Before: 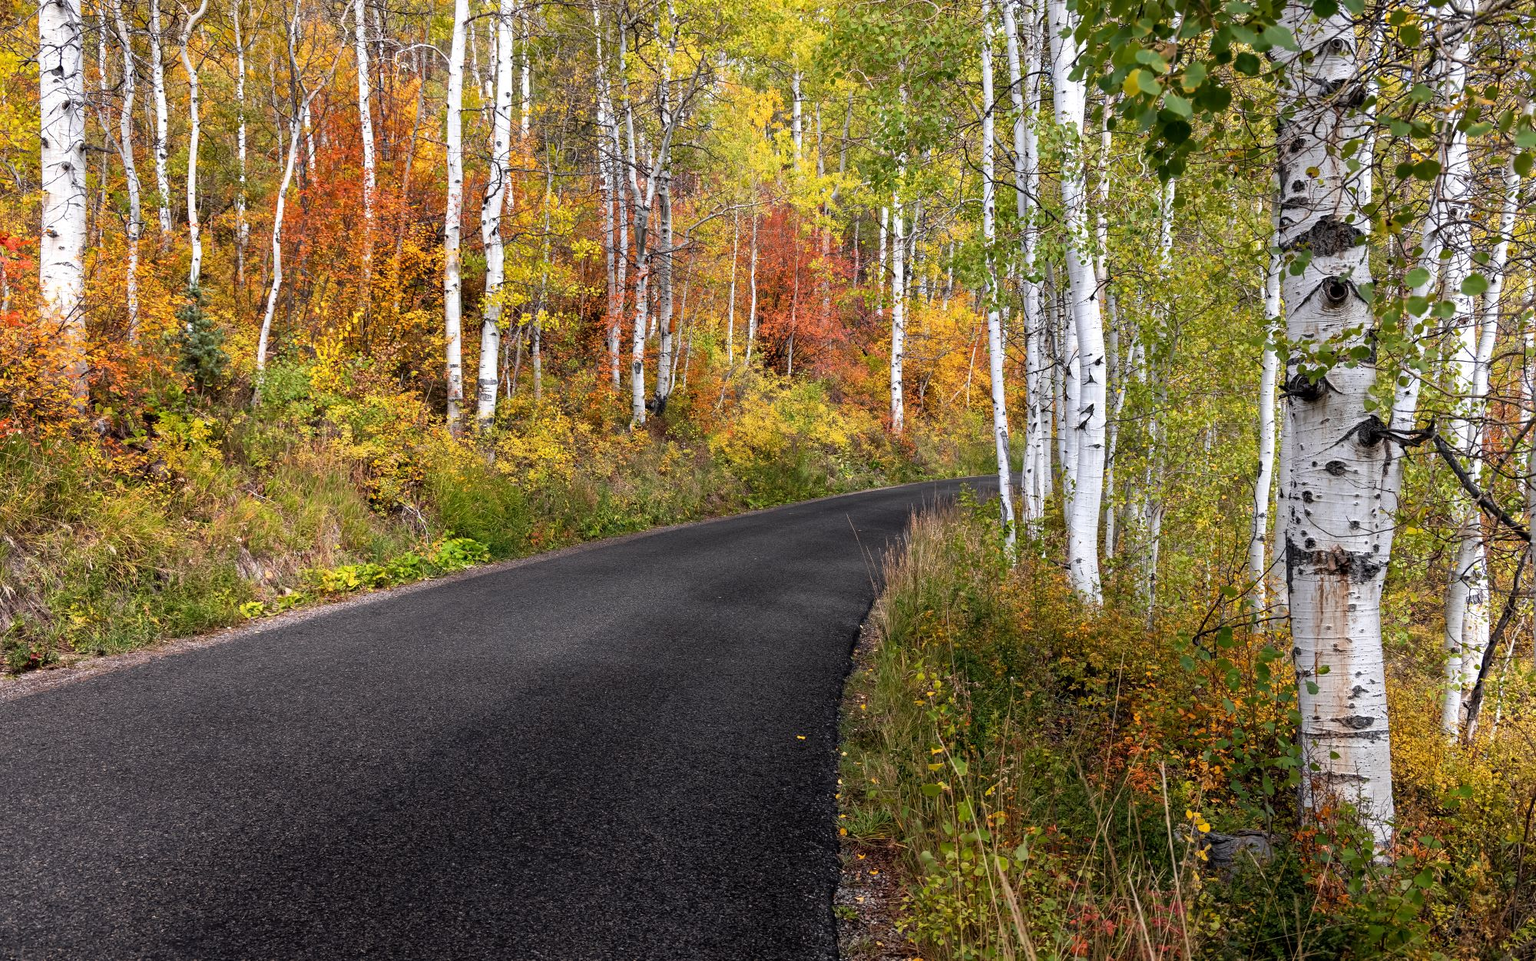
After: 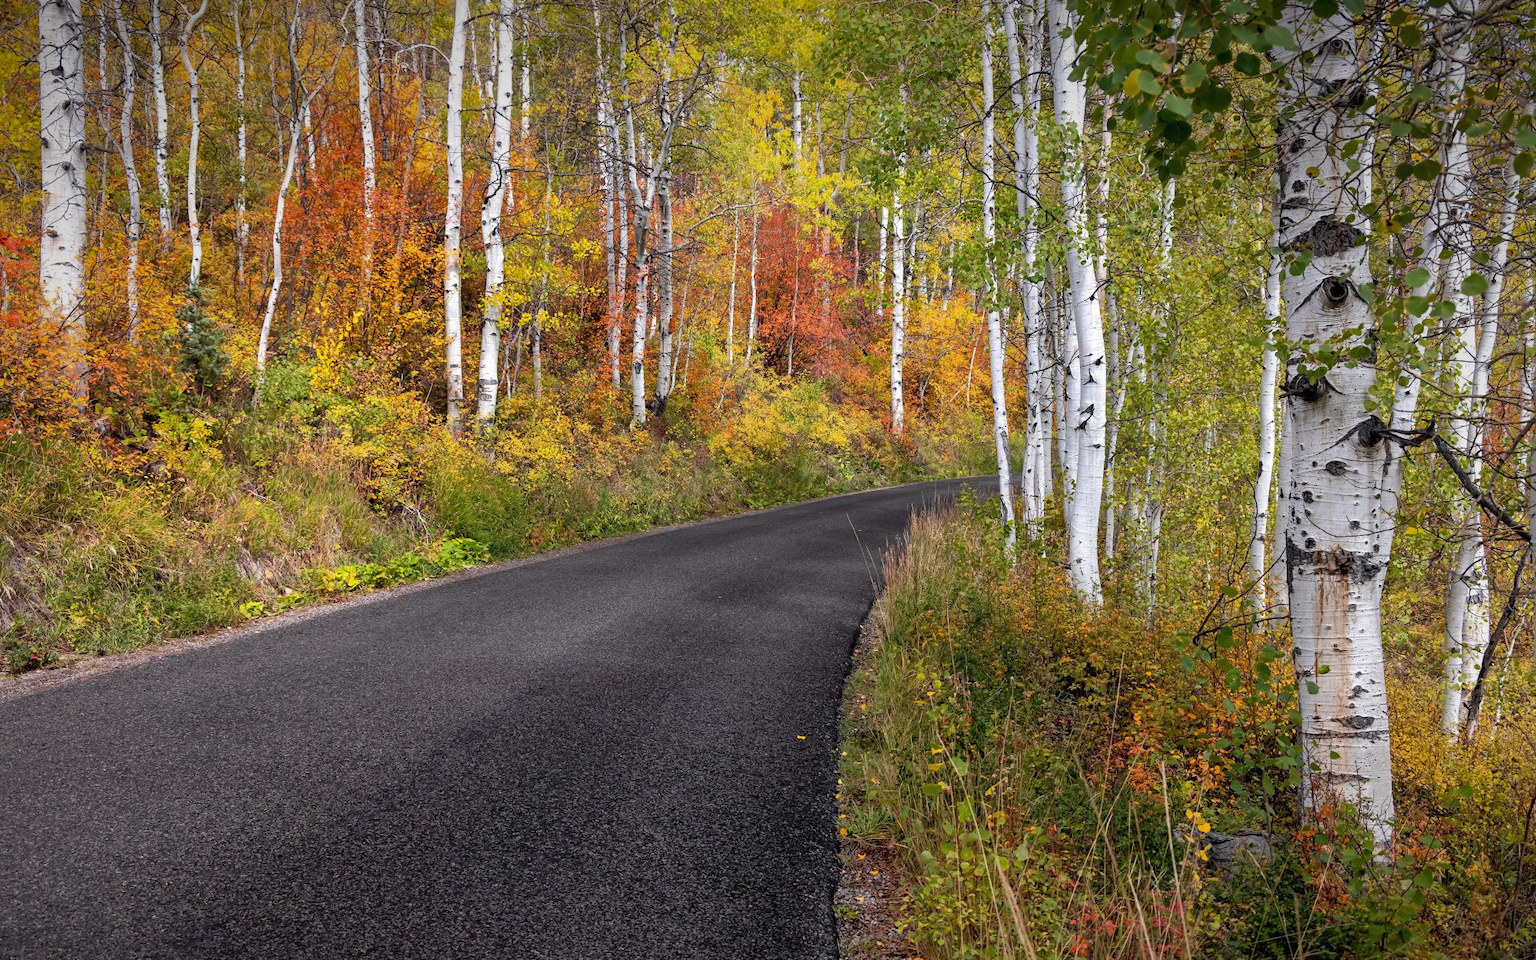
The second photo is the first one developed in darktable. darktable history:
shadows and highlights: on, module defaults
vignetting: fall-off radius 68.75%, brightness -0.638, saturation -0.008, center (-0.028, 0.238), automatic ratio true
